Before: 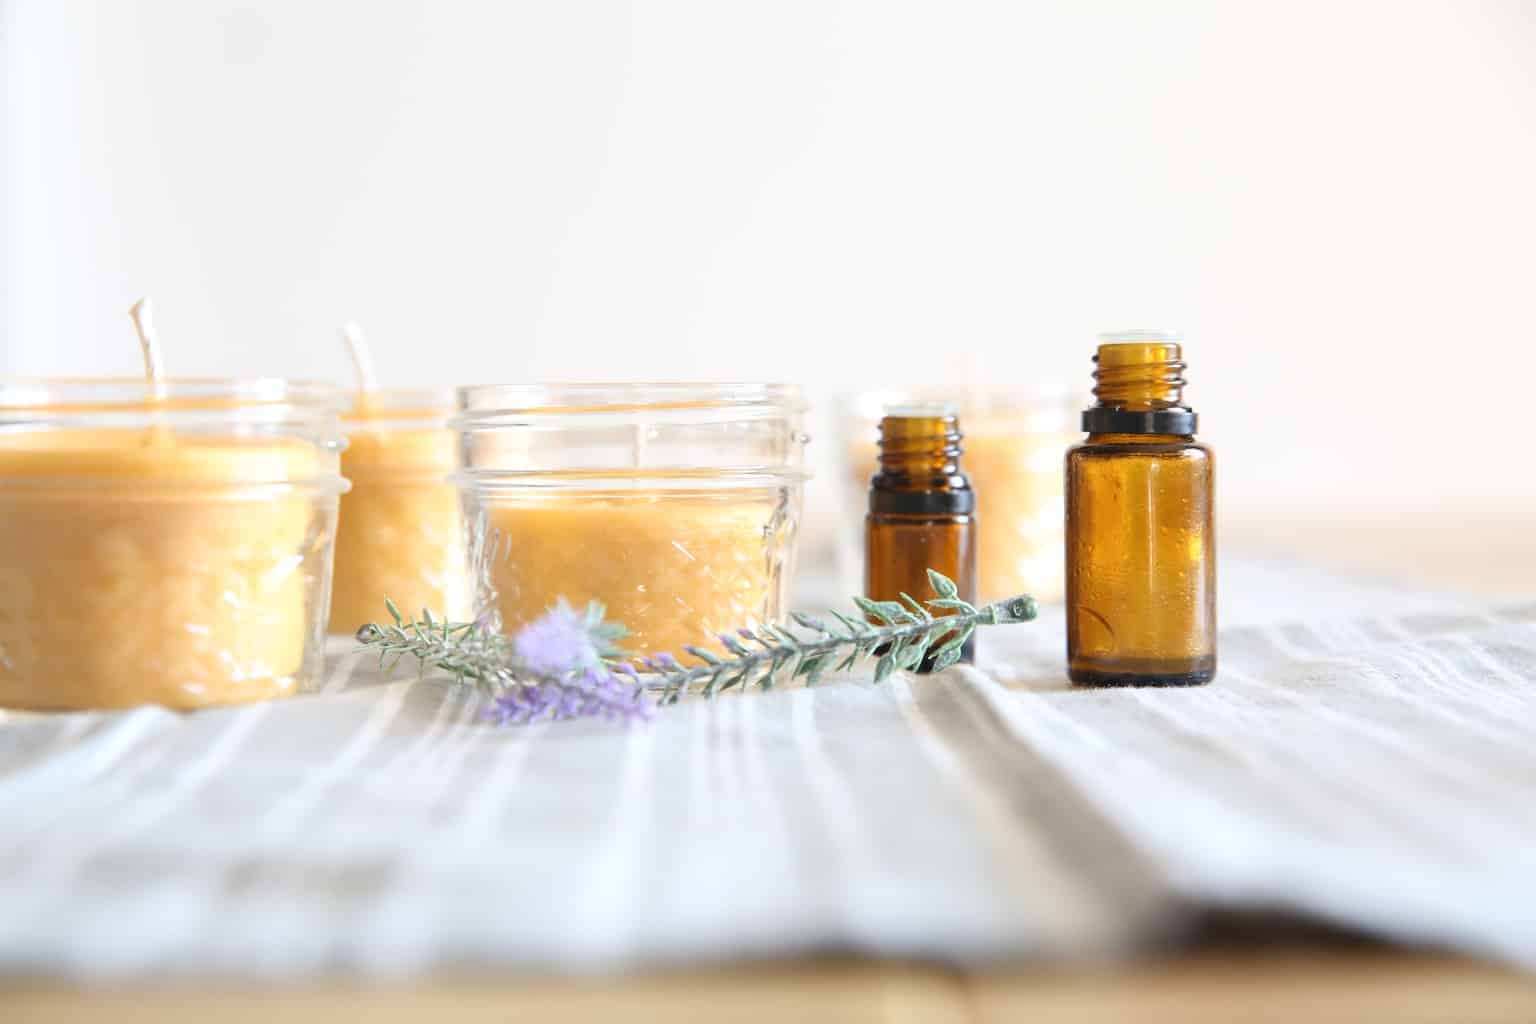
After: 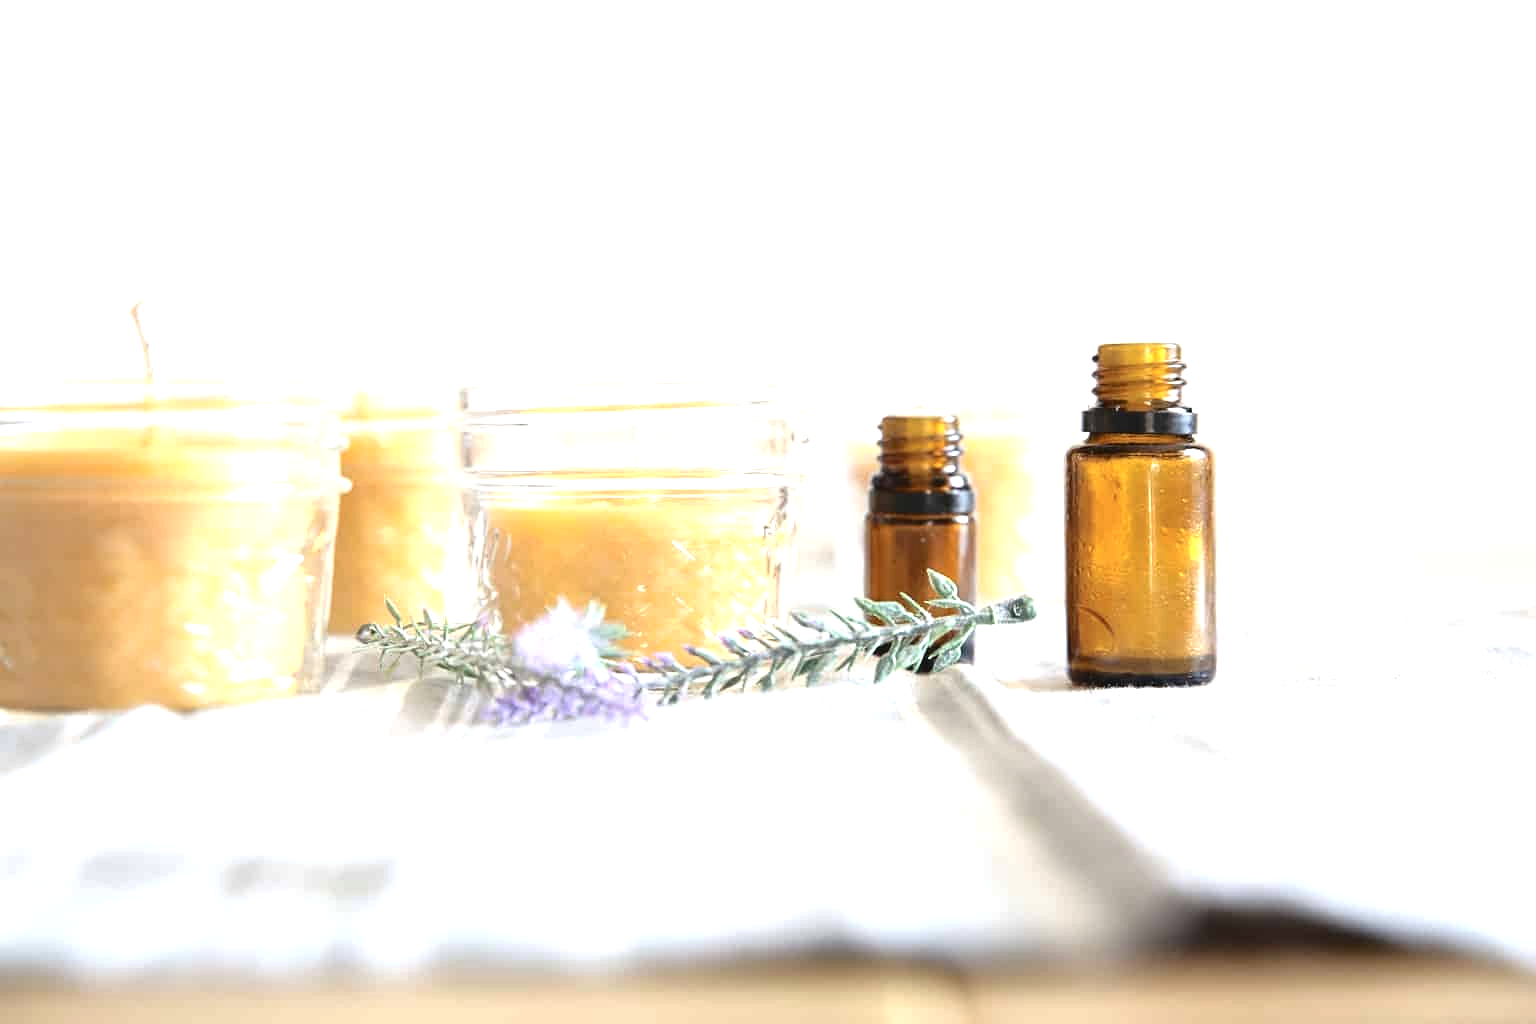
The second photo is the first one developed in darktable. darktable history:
tone curve: curves: ch0 [(0, 0) (0.003, 0.047) (0.011, 0.05) (0.025, 0.053) (0.044, 0.057) (0.069, 0.062) (0.1, 0.084) (0.136, 0.115) (0.177, 0.159) (0.224, 0.216) (0.277, 0.289) (0.335, 0.382) (0.399, 0.474) (0.468, 0.561) (0.543, 0.636) (0.623, 0.705) (0.709, 0.778) (0.801, 0.847) (0.898, 0.916) (1, 1)], color space Lab, independent channels, preserve colors none
tone equalizer: -8 EV 0.001 EV, -7 EV -0.003 EV, -6 EV 0.003 EV, -5 EV -0.031 EV, -4 EV -0.15 EV, -3 EV -0.181 EV, -2 EV 0.236 EV, -1 EV 0.707 EV, +0 EV 0.496 EV, edges refinement/feathering 500, mask exposure compensation -1.57 EV, preserve details no
sharpen: amount 0.216
